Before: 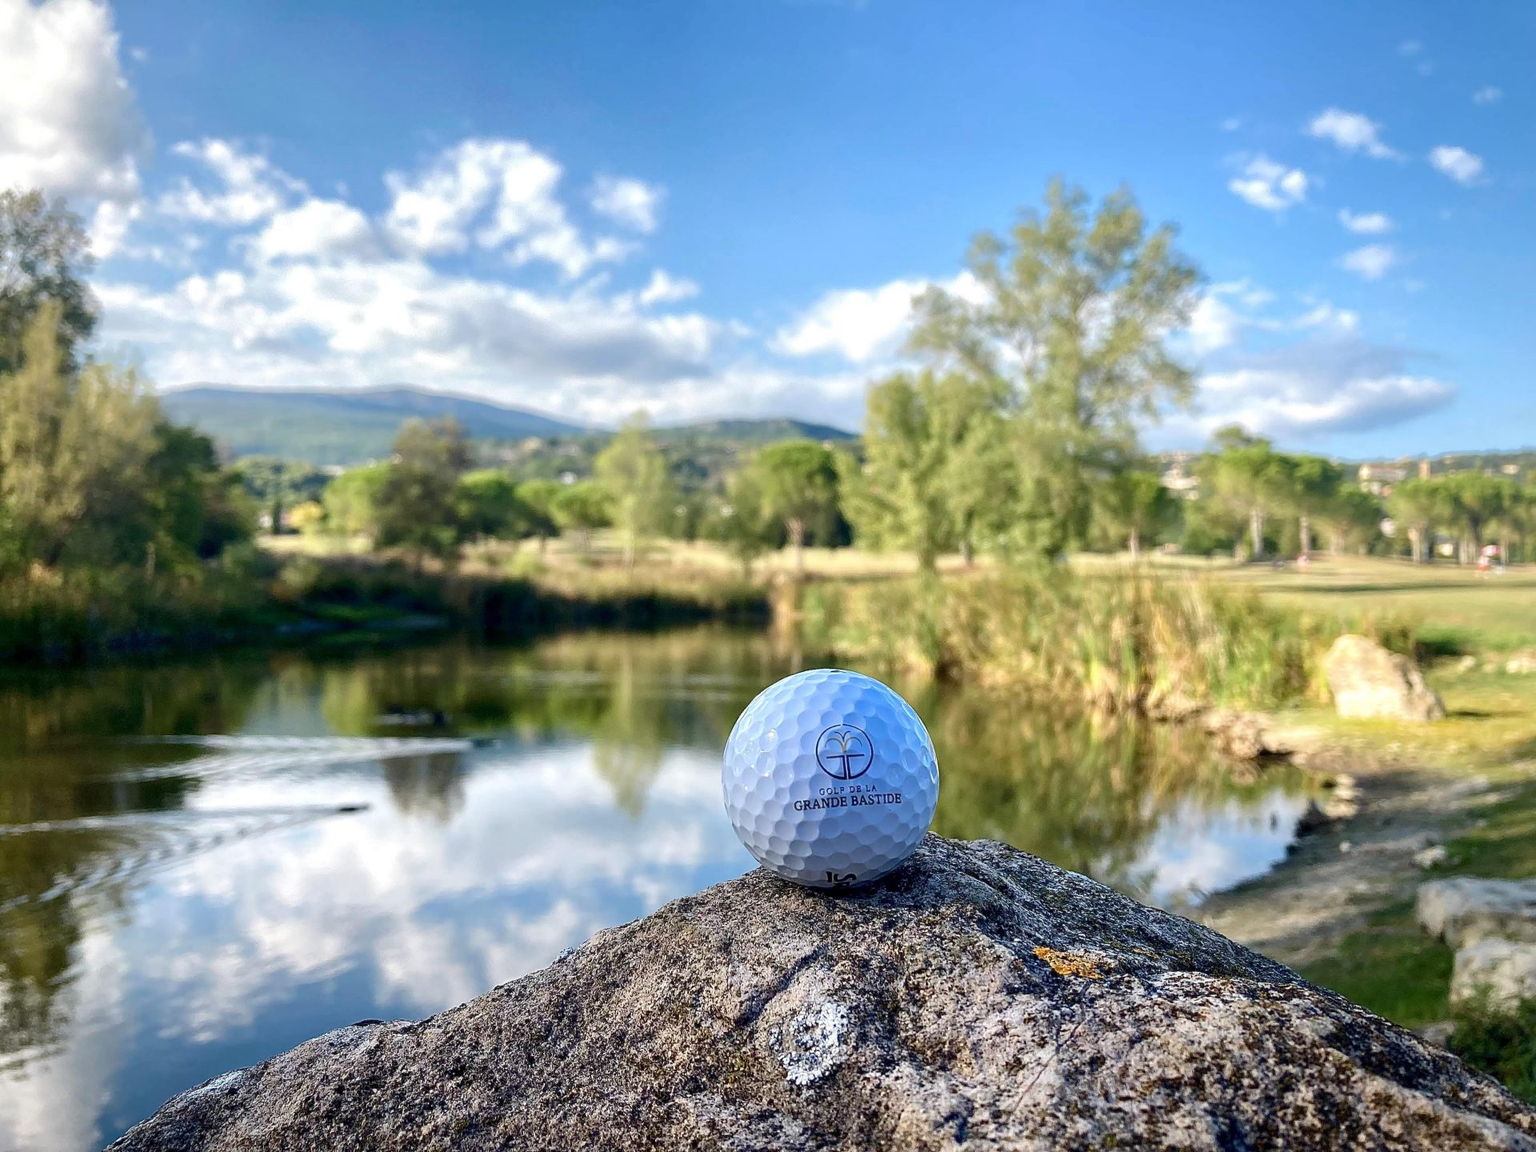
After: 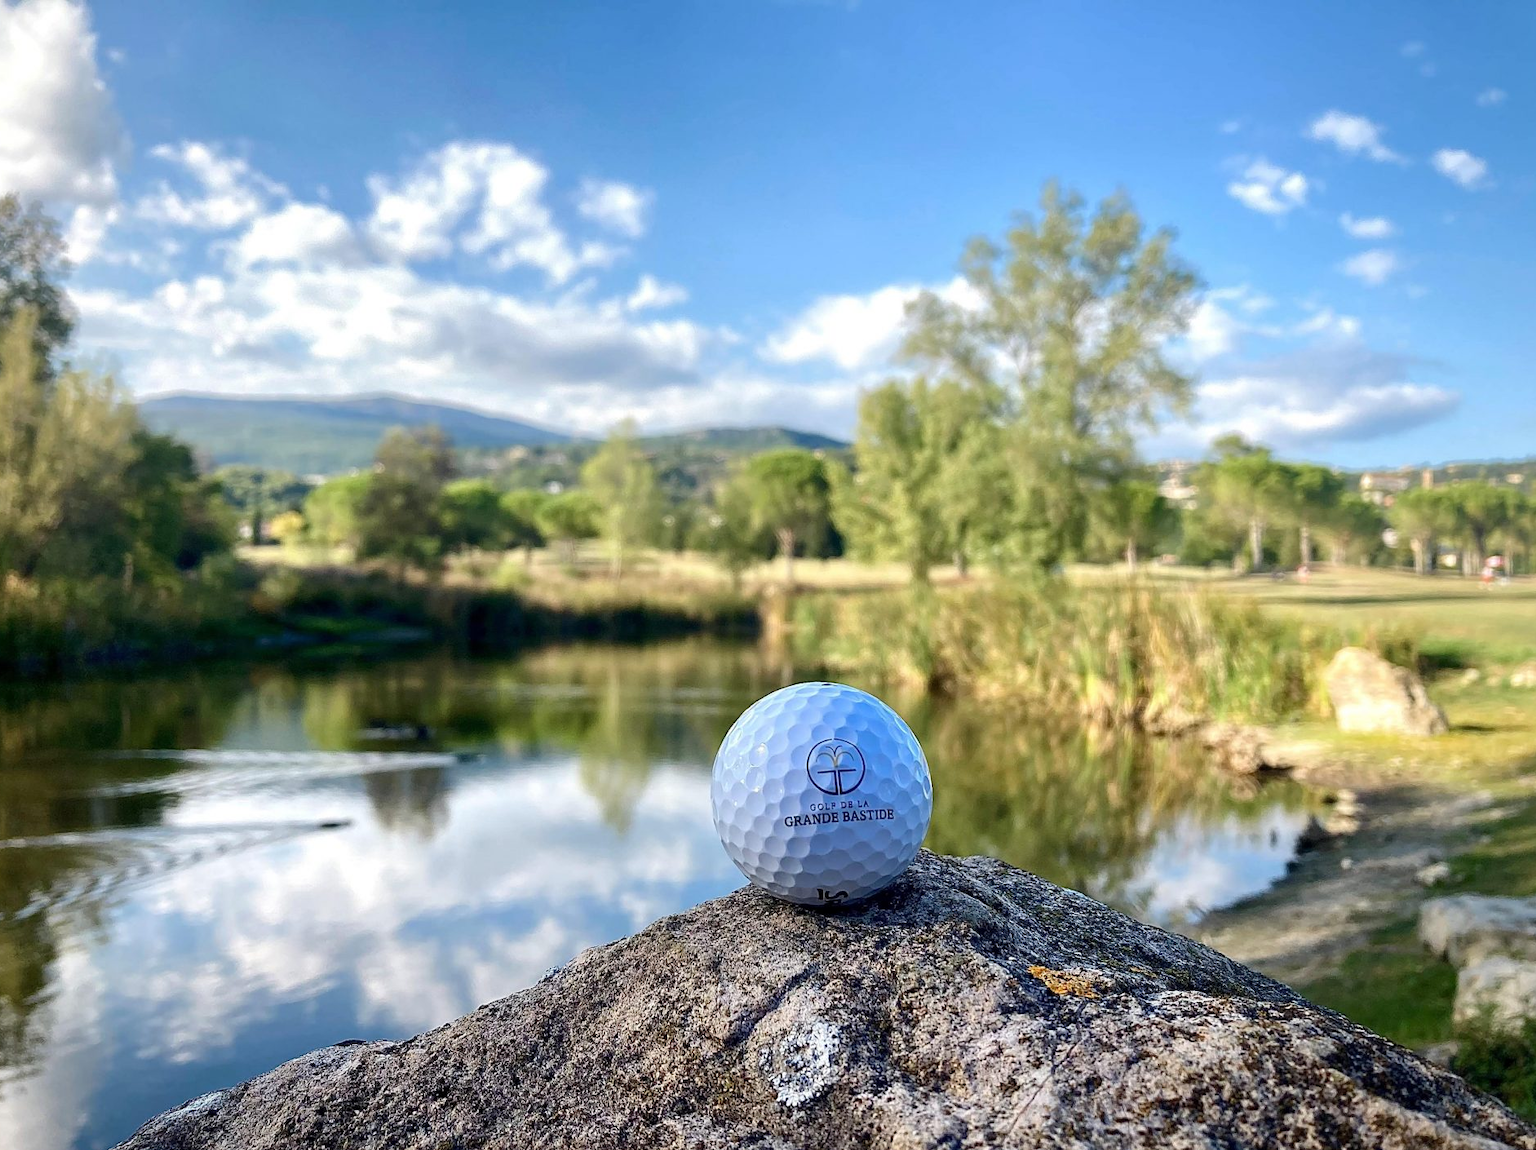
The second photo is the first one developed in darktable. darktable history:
crop: left 1.648%, right 0.269%, bottom 1.973%
